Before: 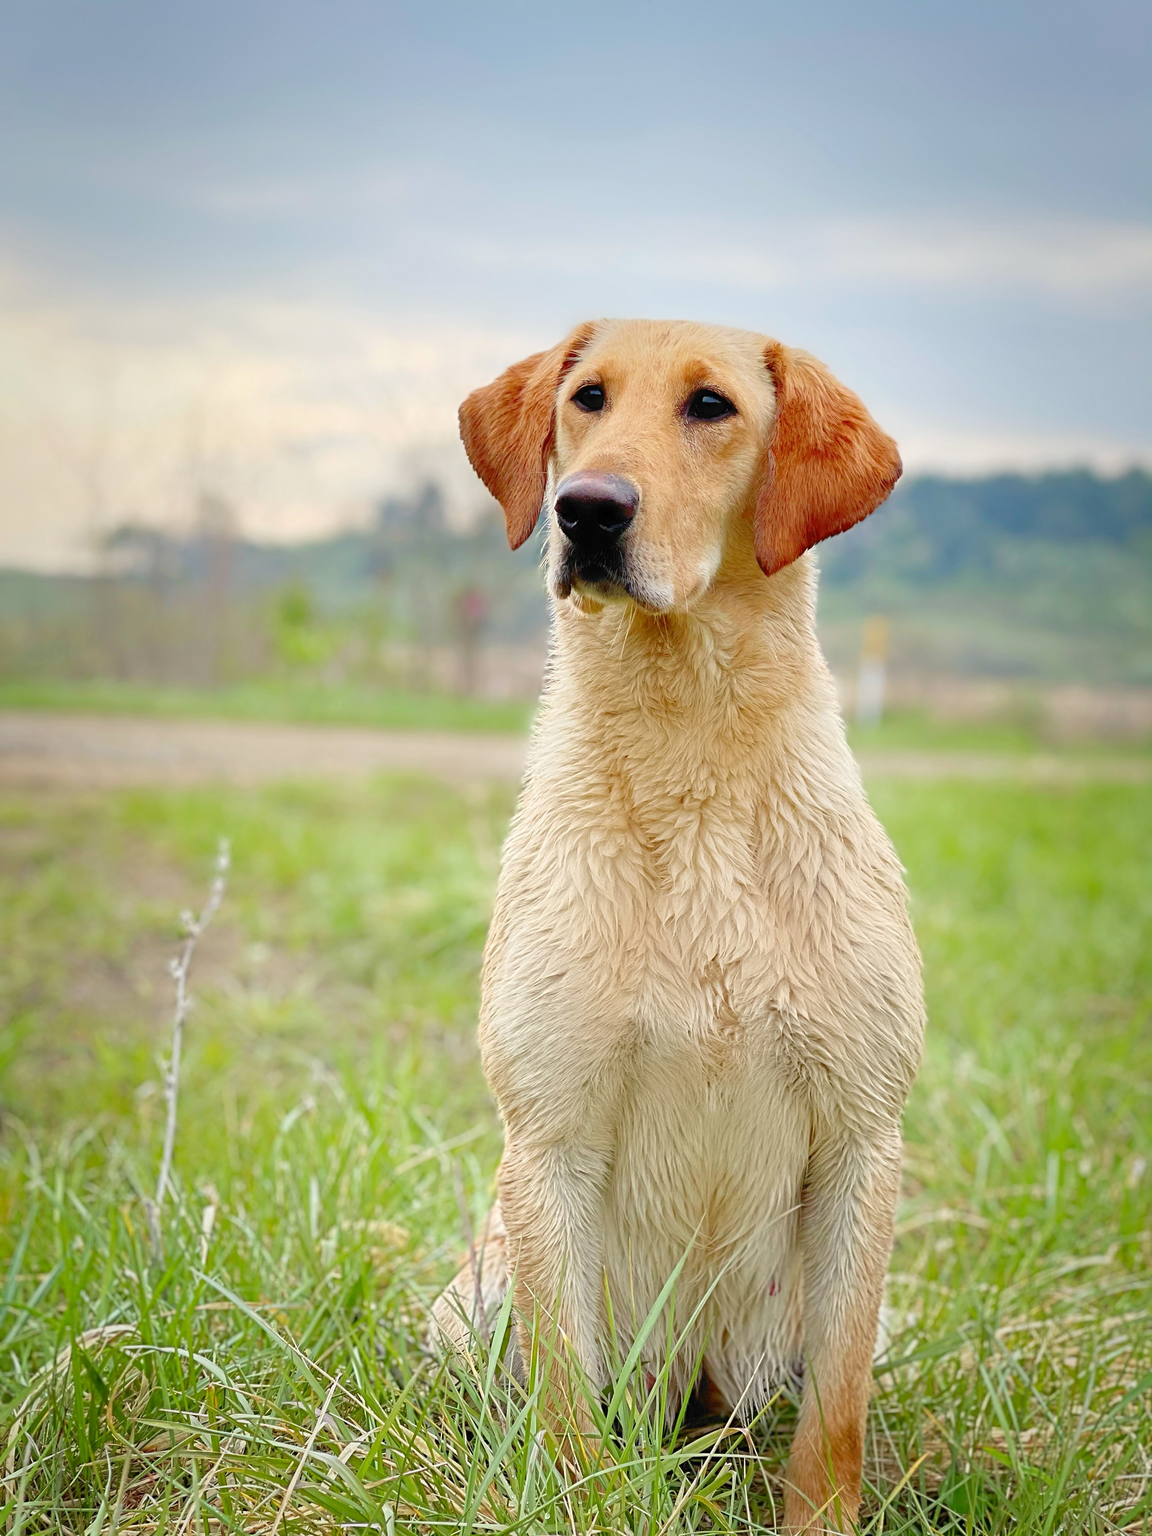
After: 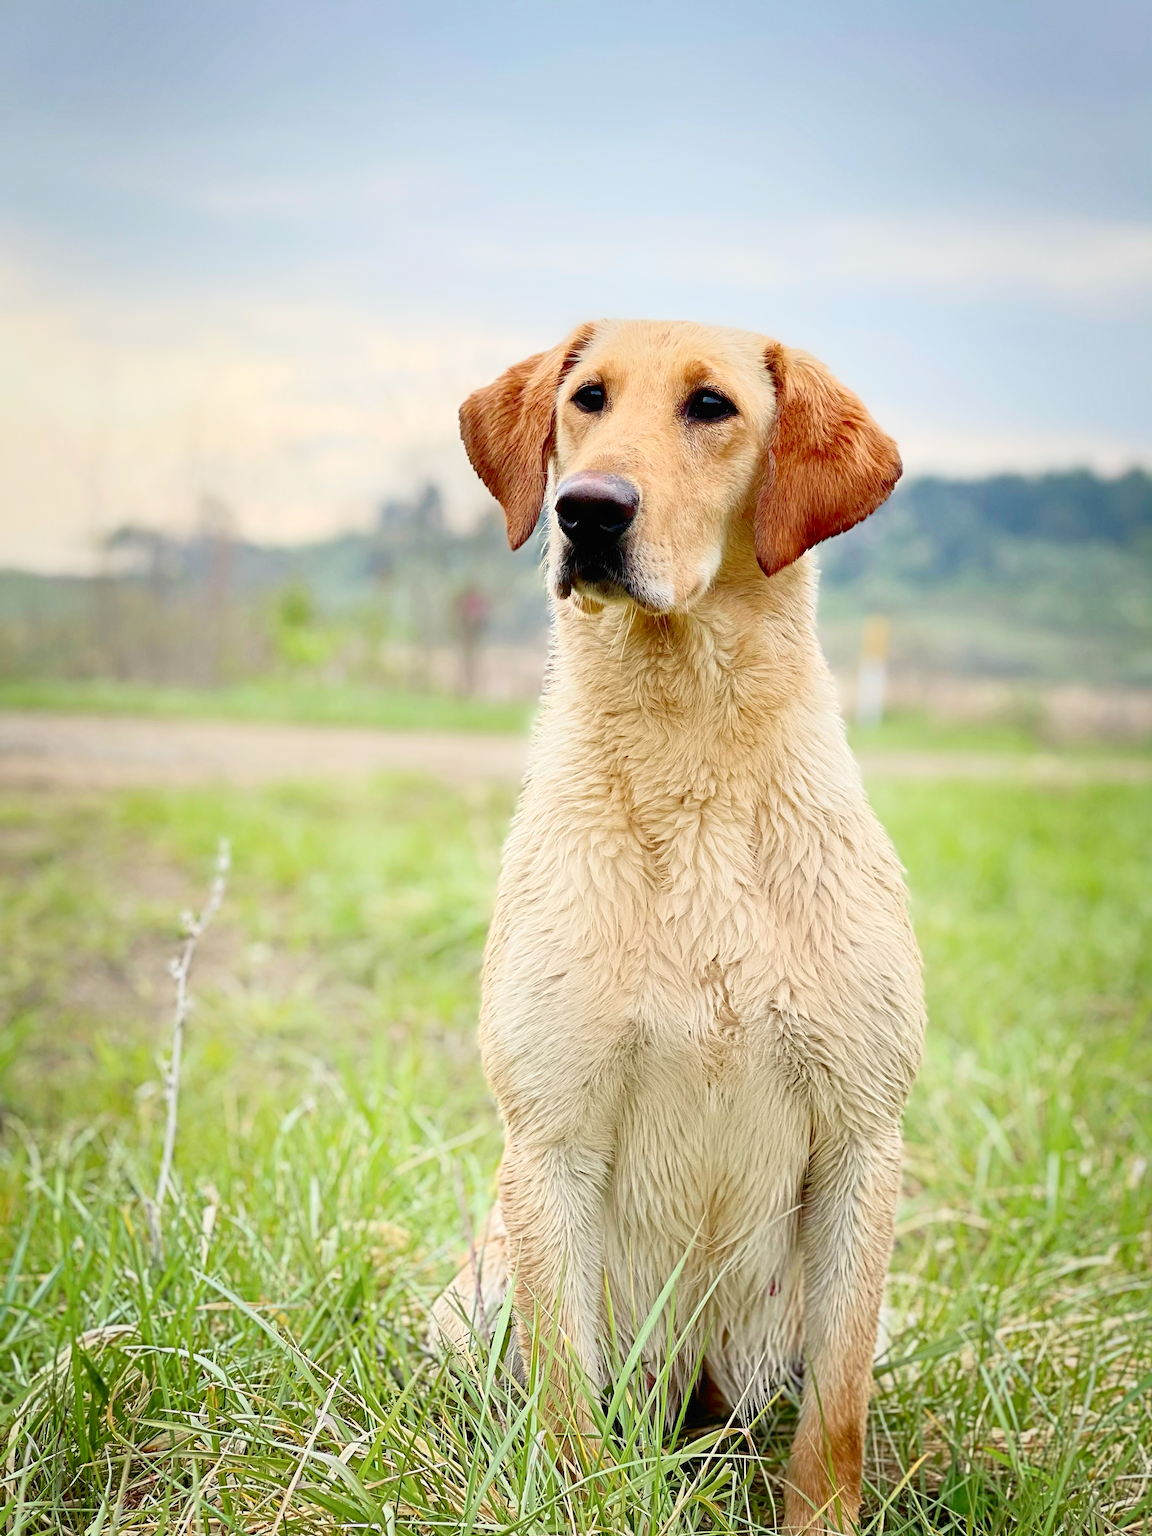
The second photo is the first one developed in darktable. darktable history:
tone curve: curves: ch0 [(0, 0) (0.003, 0.008) (0.011, 0.008) (0.025, 0.011) (0.044, 0.017) (0.069, 0.029) (0.1, 0.045) (0.136, 0.067) (0.177, 0.103) (0.224, 0.151) (0.277, 0.21) (0.335, 0.285) (0.399, 0.37) (0.468, 0.462) (0.543, 0.568) (0.623, 0.679) (0.709, 0.79) (0.801, 0.876) (0.898, 0.936) (1, 1)], color space Lab, independent channels, preserve colors none
